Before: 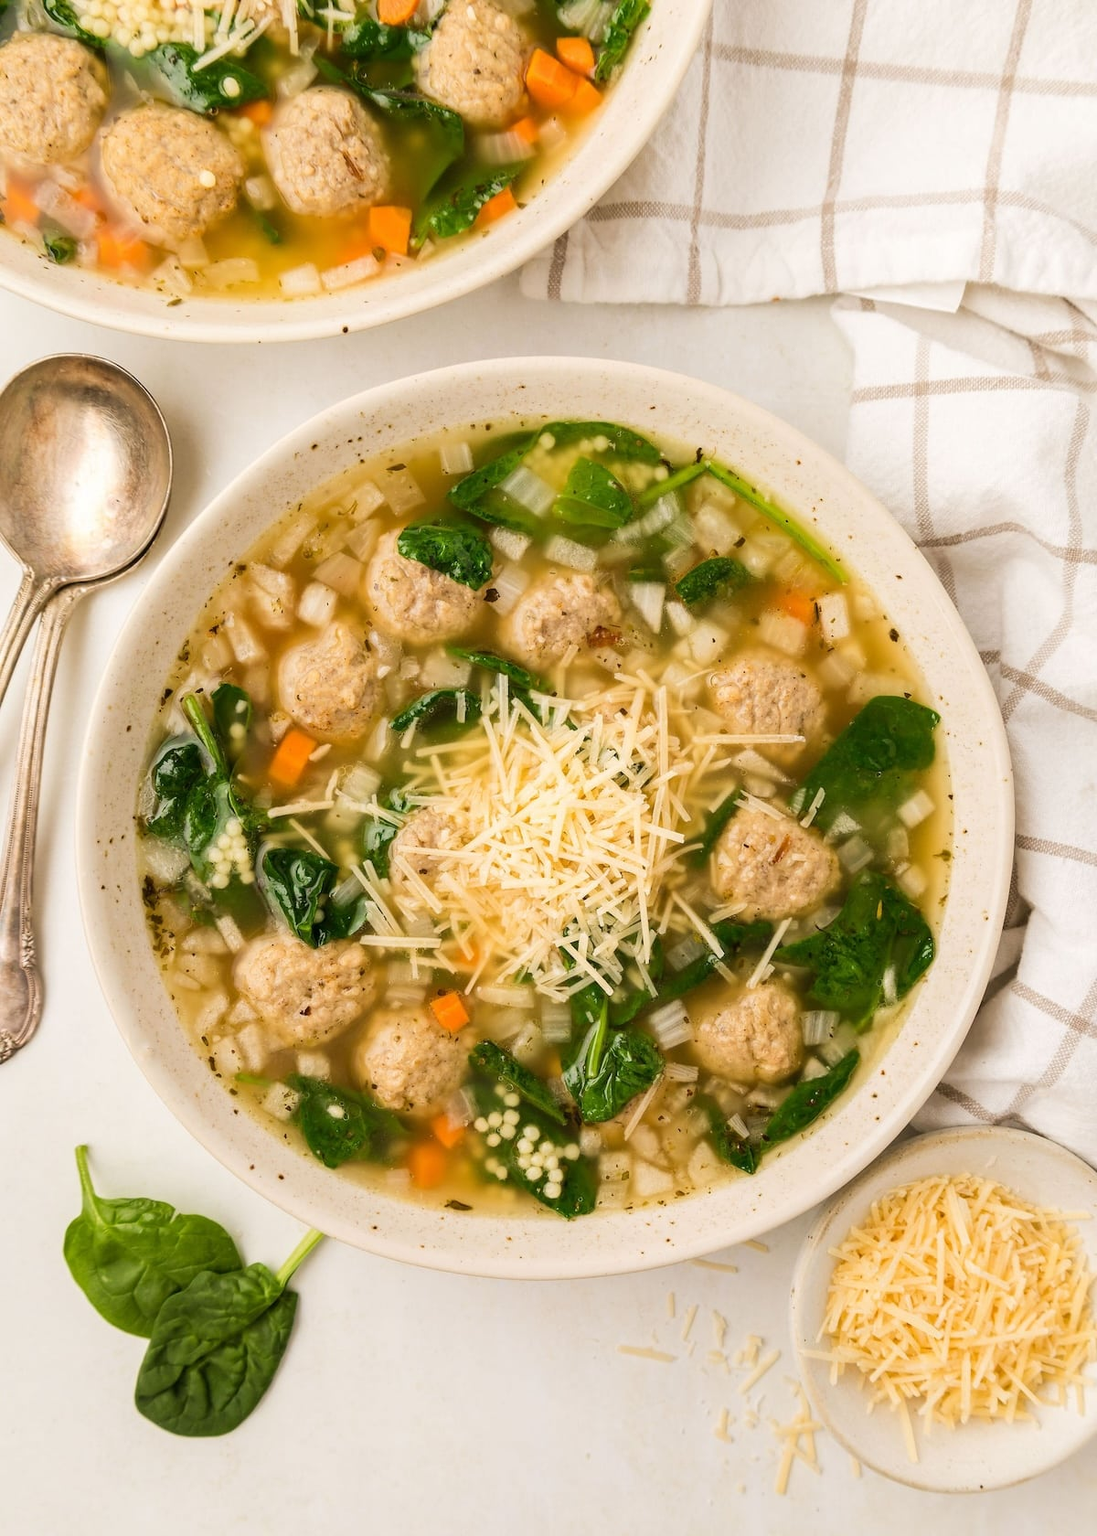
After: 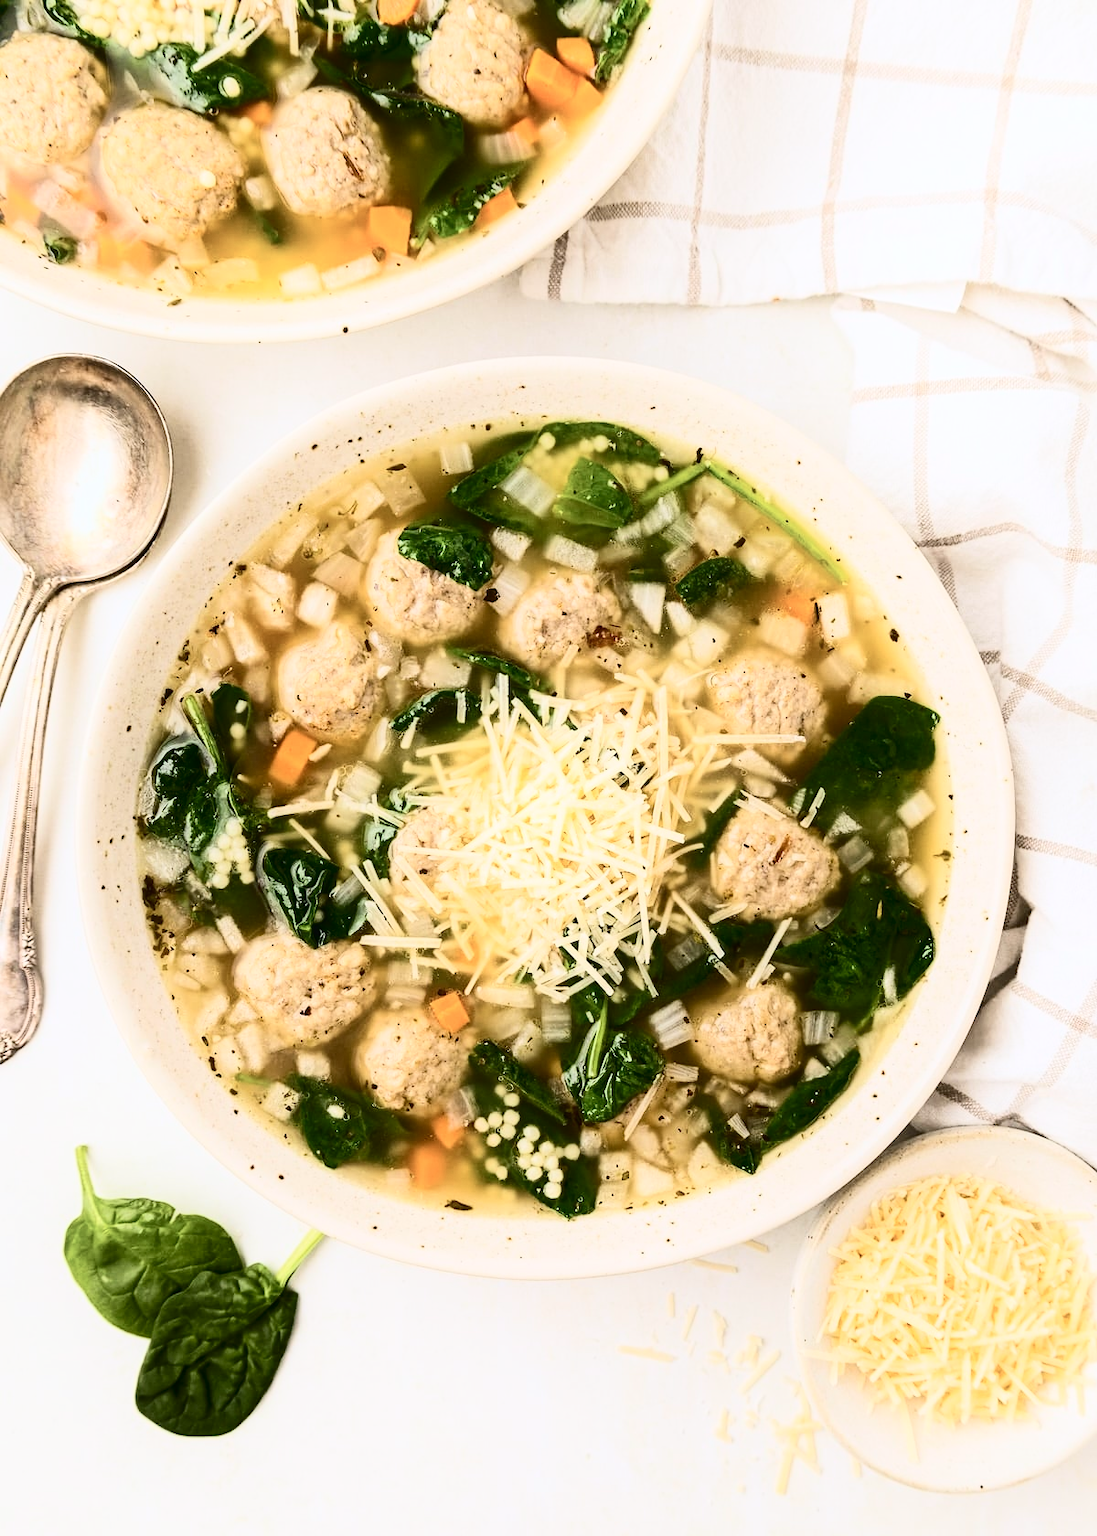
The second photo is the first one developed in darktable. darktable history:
white balance: red 0.974, blue 1.044
contrast brightness saturation: contrast 0.5, saturation -0.1
contrast equalizer: y [[0.439, 0.44, 0.442, 0.457, 0.493, 0.498], [0.5 ×6], [0.5 ×6], [0 ×6], [0 ×6]]
